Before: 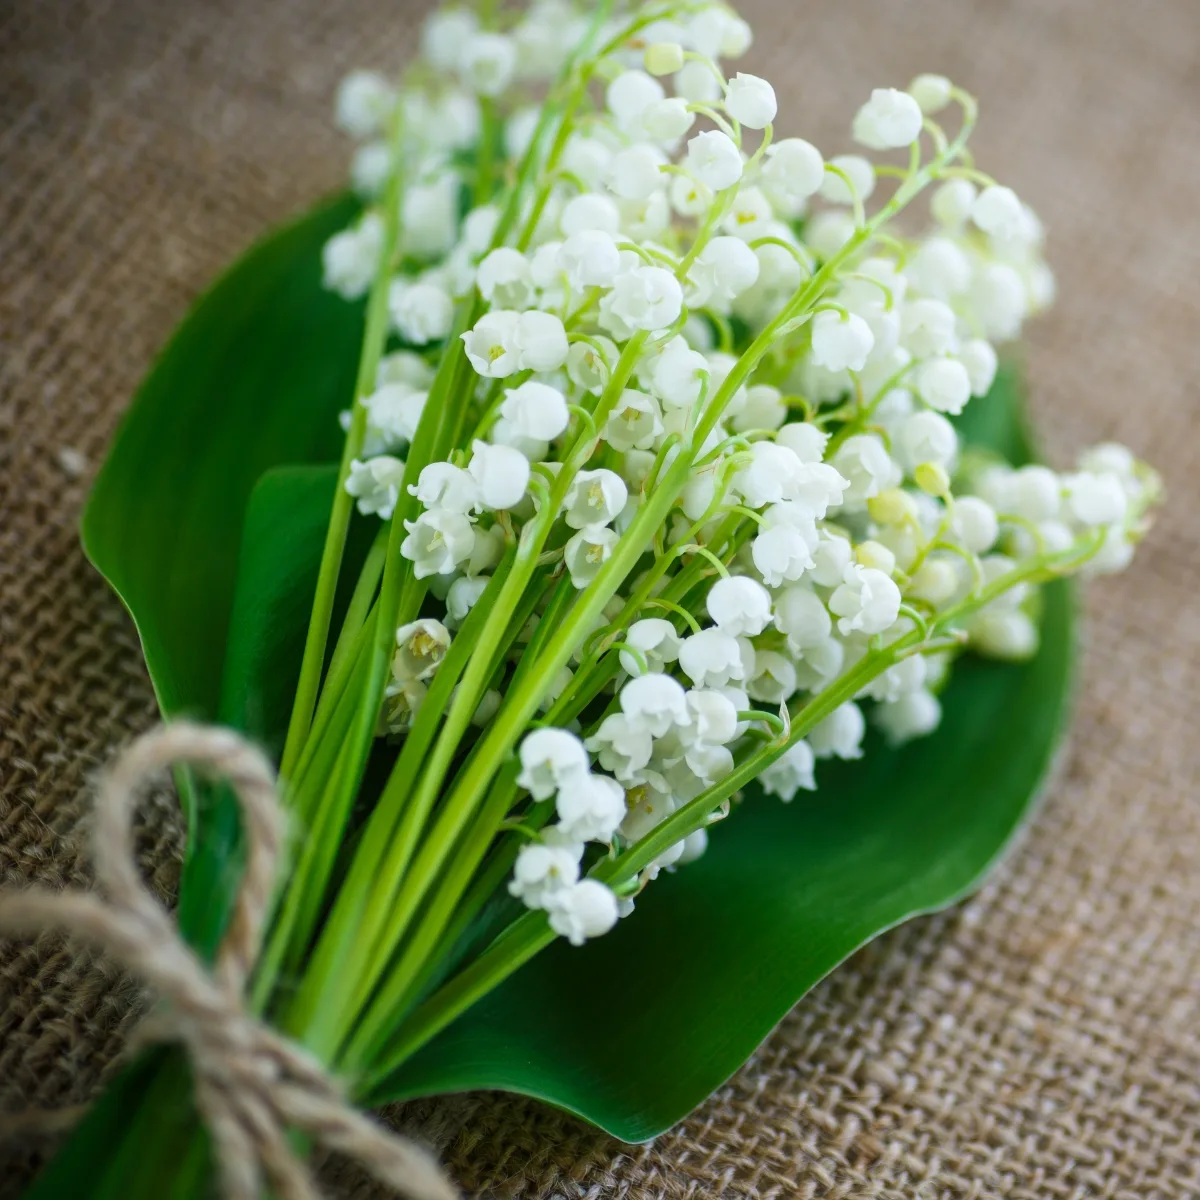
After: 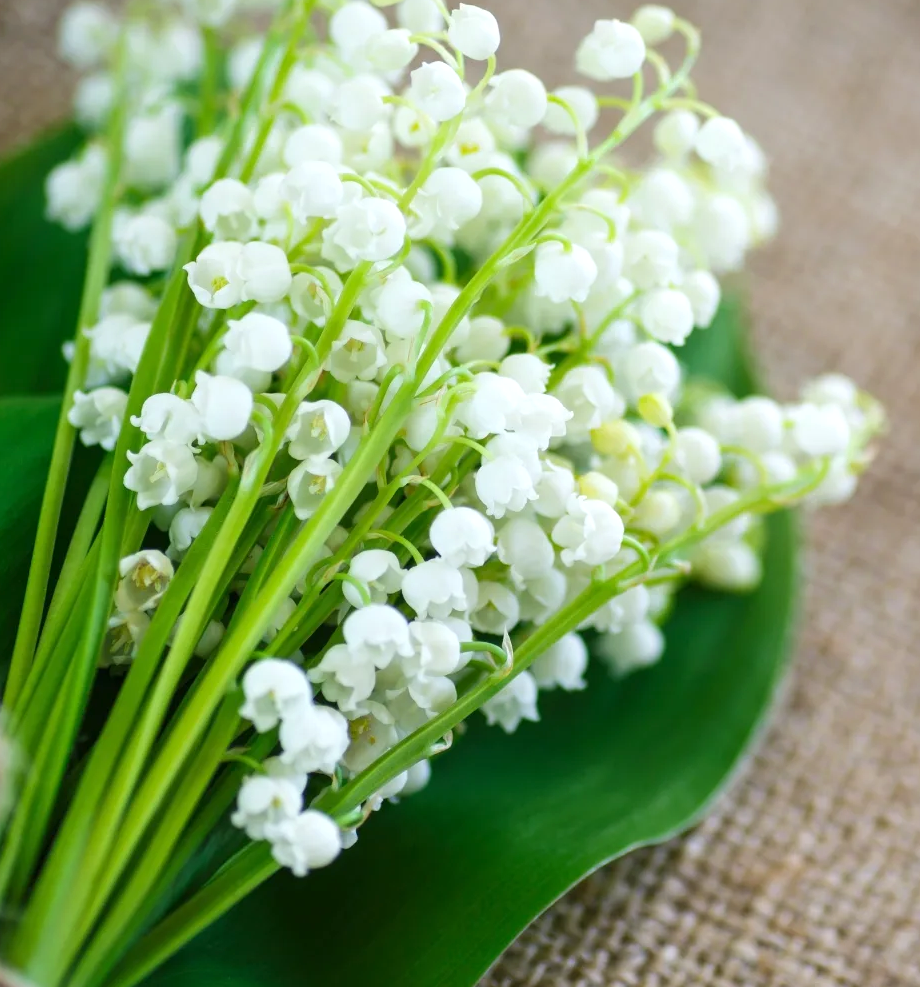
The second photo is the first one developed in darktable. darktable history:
crop: left 23.095%, top 5.827%, bottom 11.854%
exposure: exposure 0.2 EV, compensate highlight preservation false
